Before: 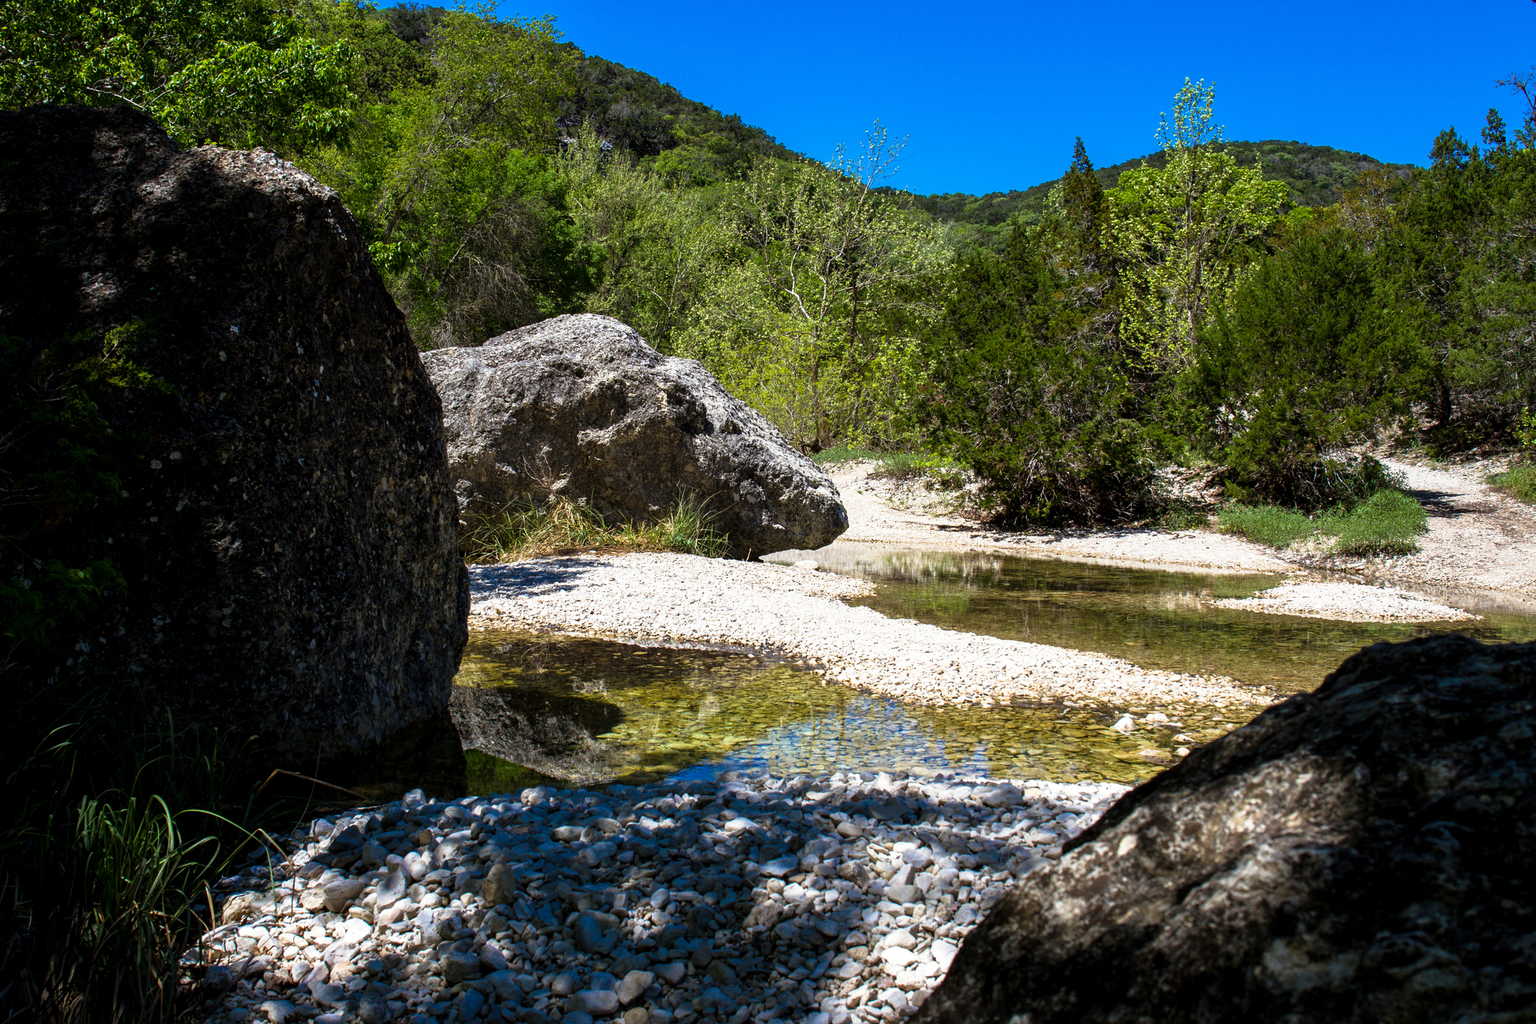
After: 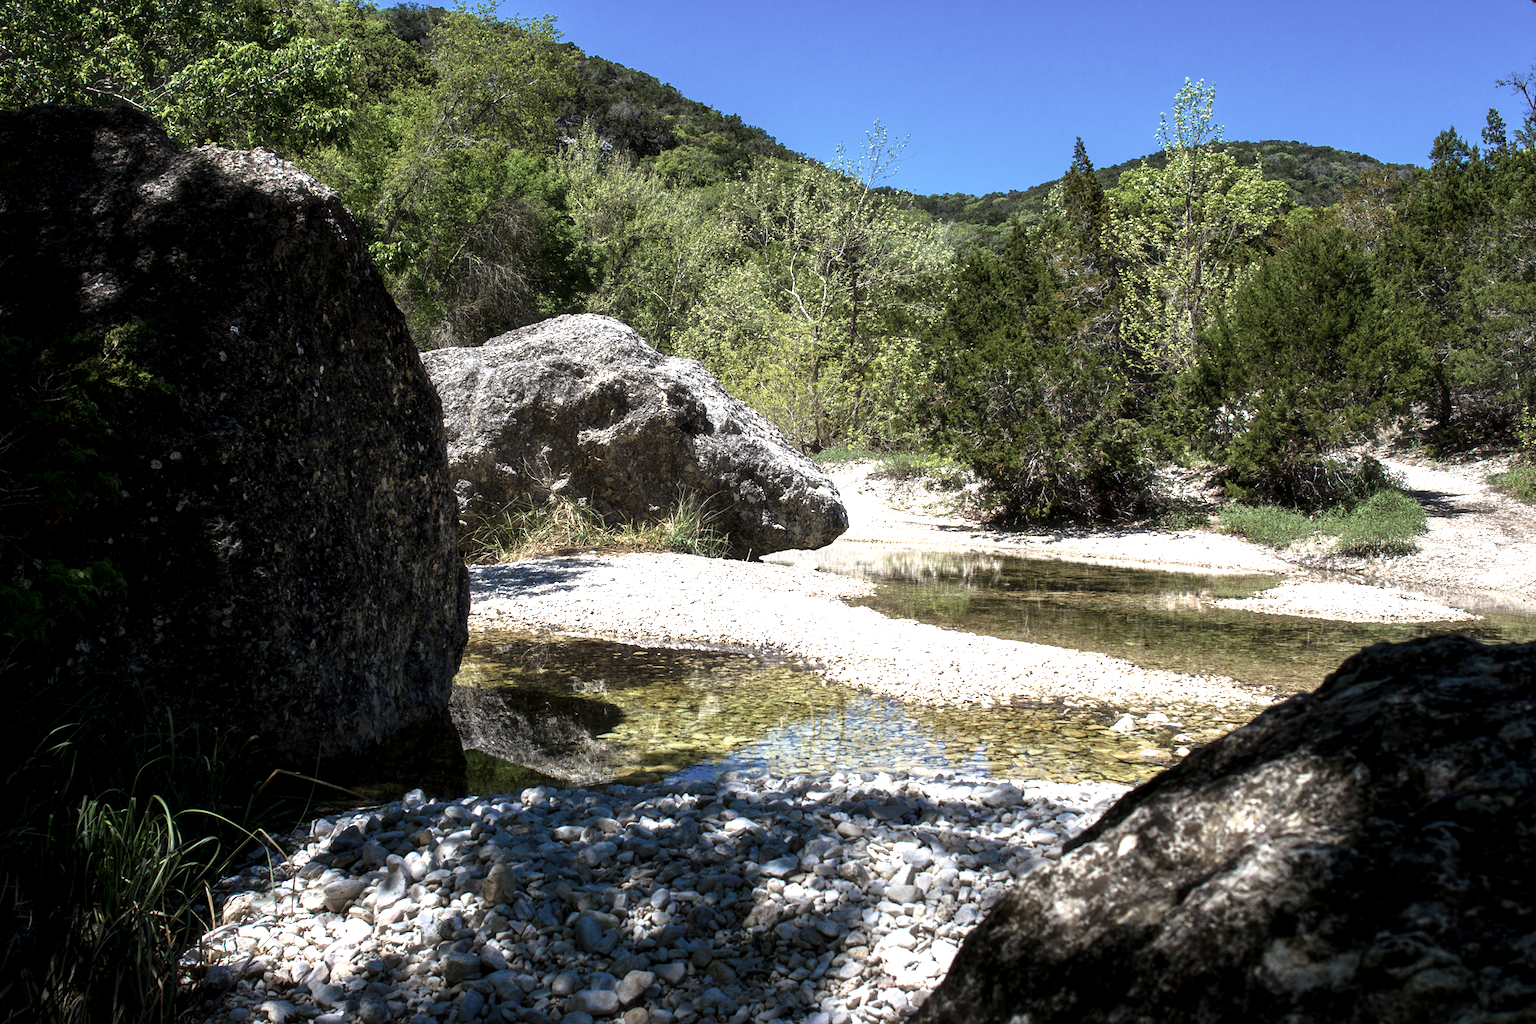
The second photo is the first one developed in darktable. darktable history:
contrast brightness saturation: contrast 0.099, saturation -0.363
haze removal: strength -0.045, compatibility mode true, adaptive false
exposure: black level correction 0.001, exposure 0.499 EV, compensate highlight preservation false
